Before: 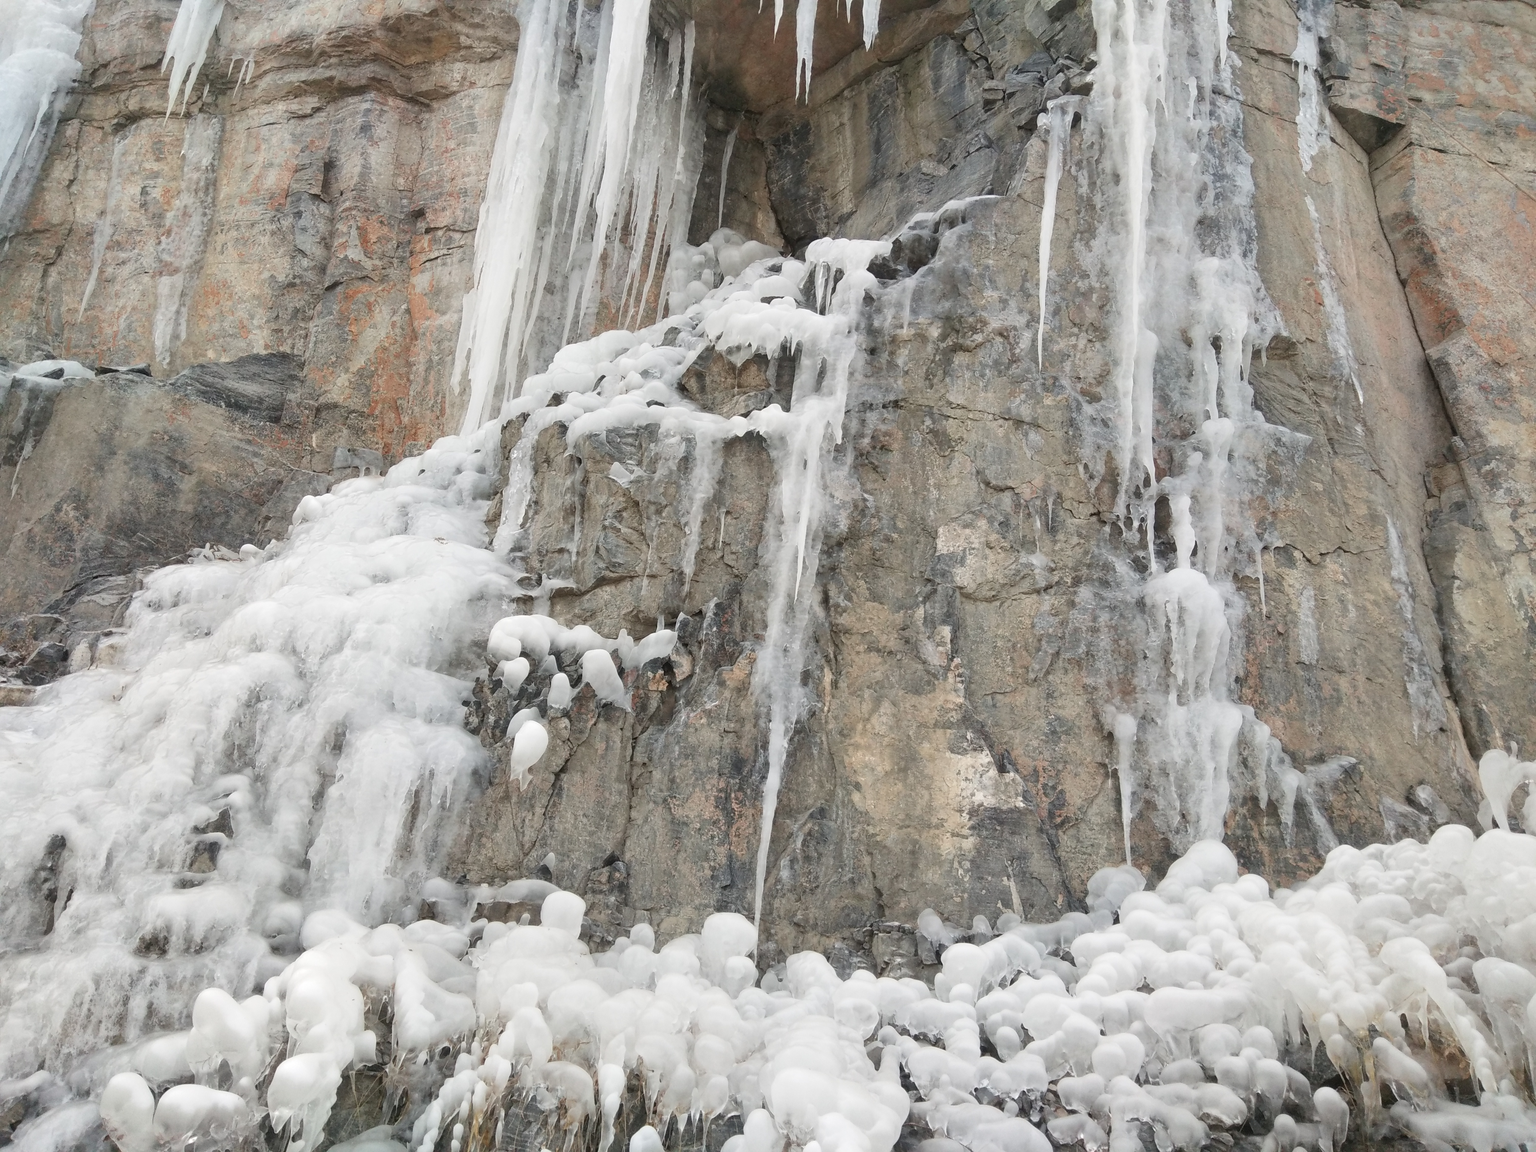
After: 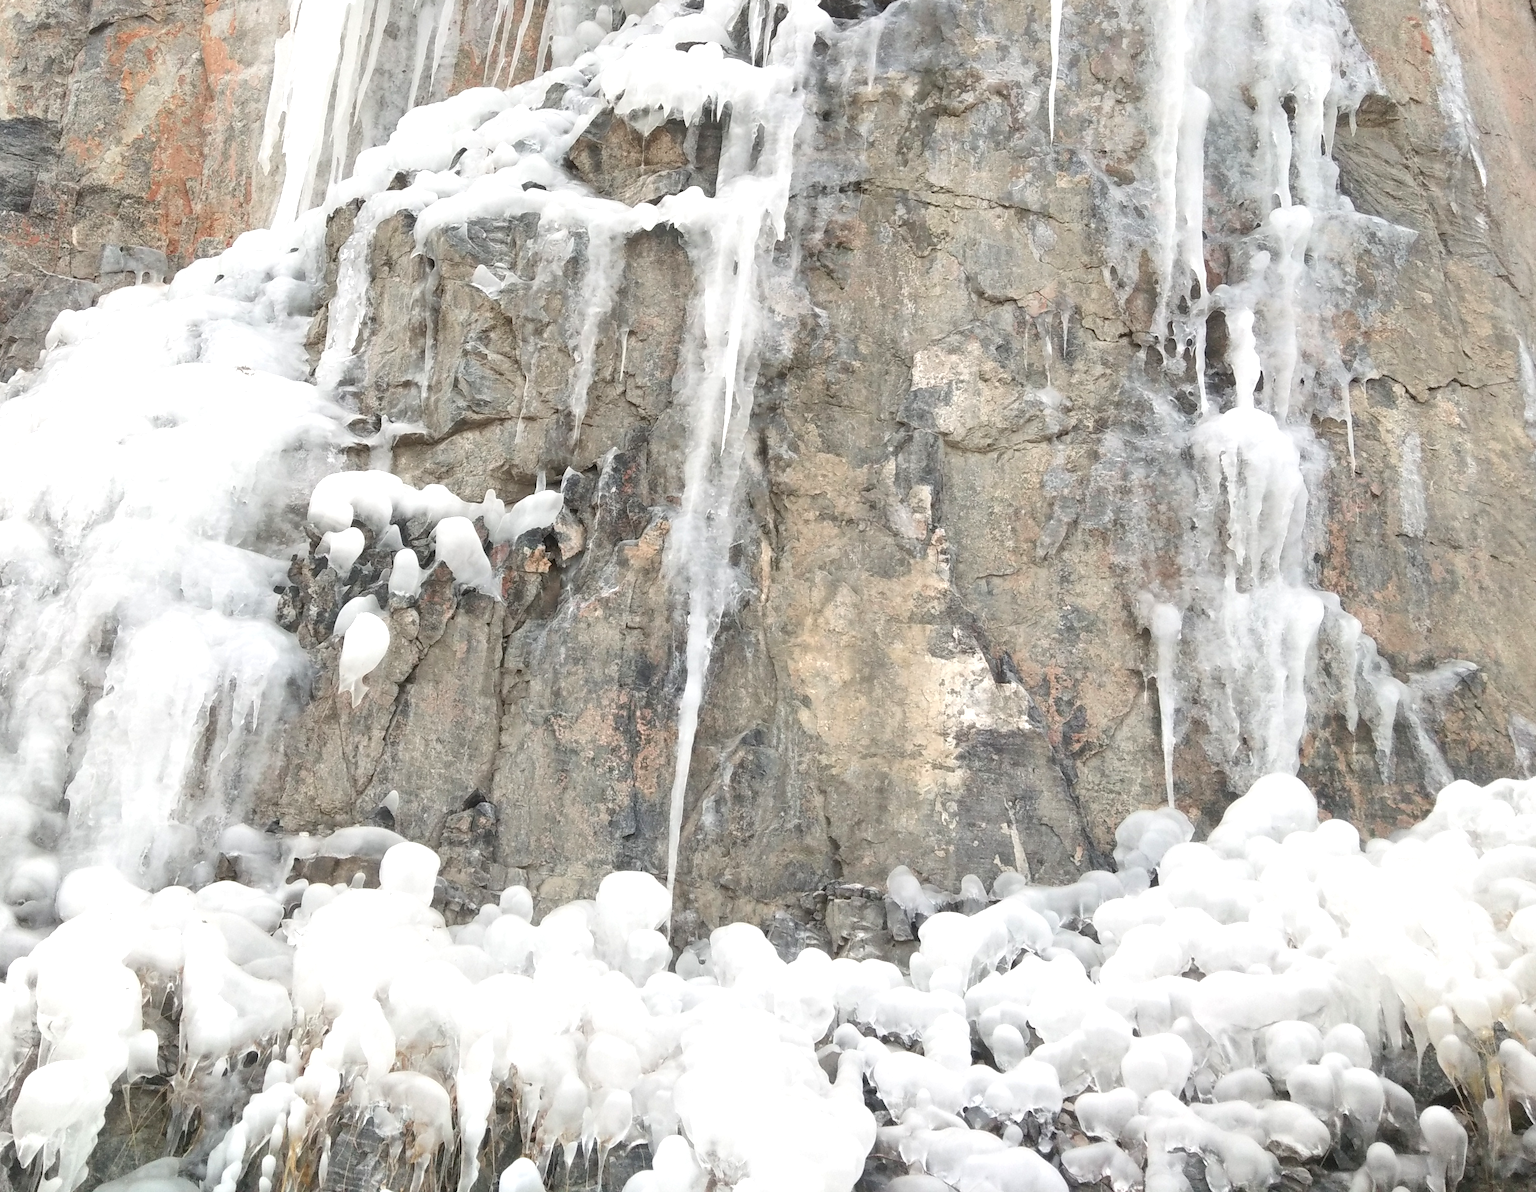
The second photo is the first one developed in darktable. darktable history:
exposure: exposure 0.555 EV, compensate exposure bias true, compensate highlight preservation false
crop: left 16.854%, top 23.049%, right 8.82%
